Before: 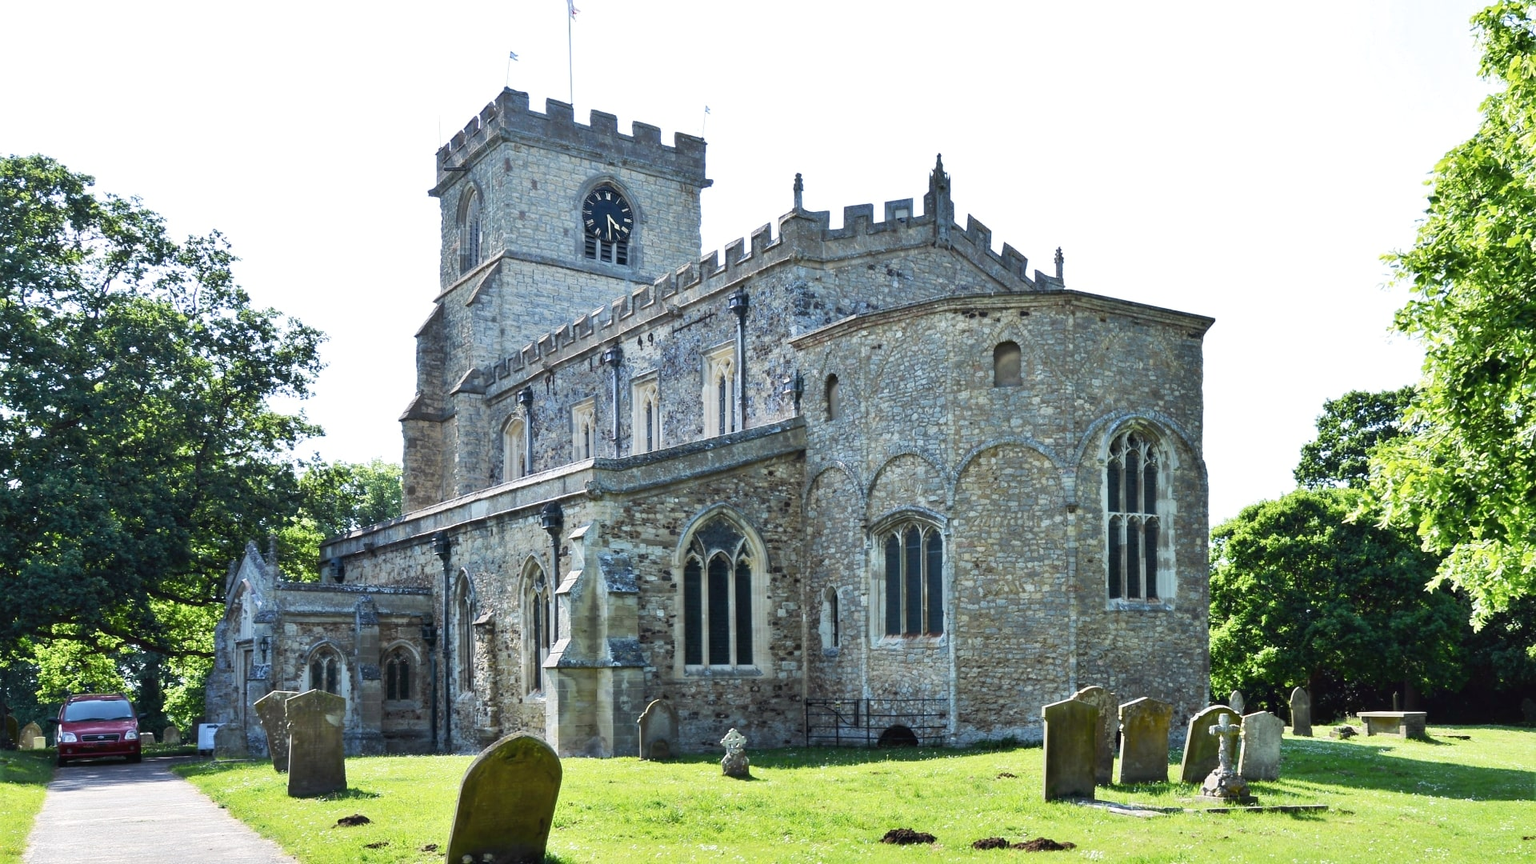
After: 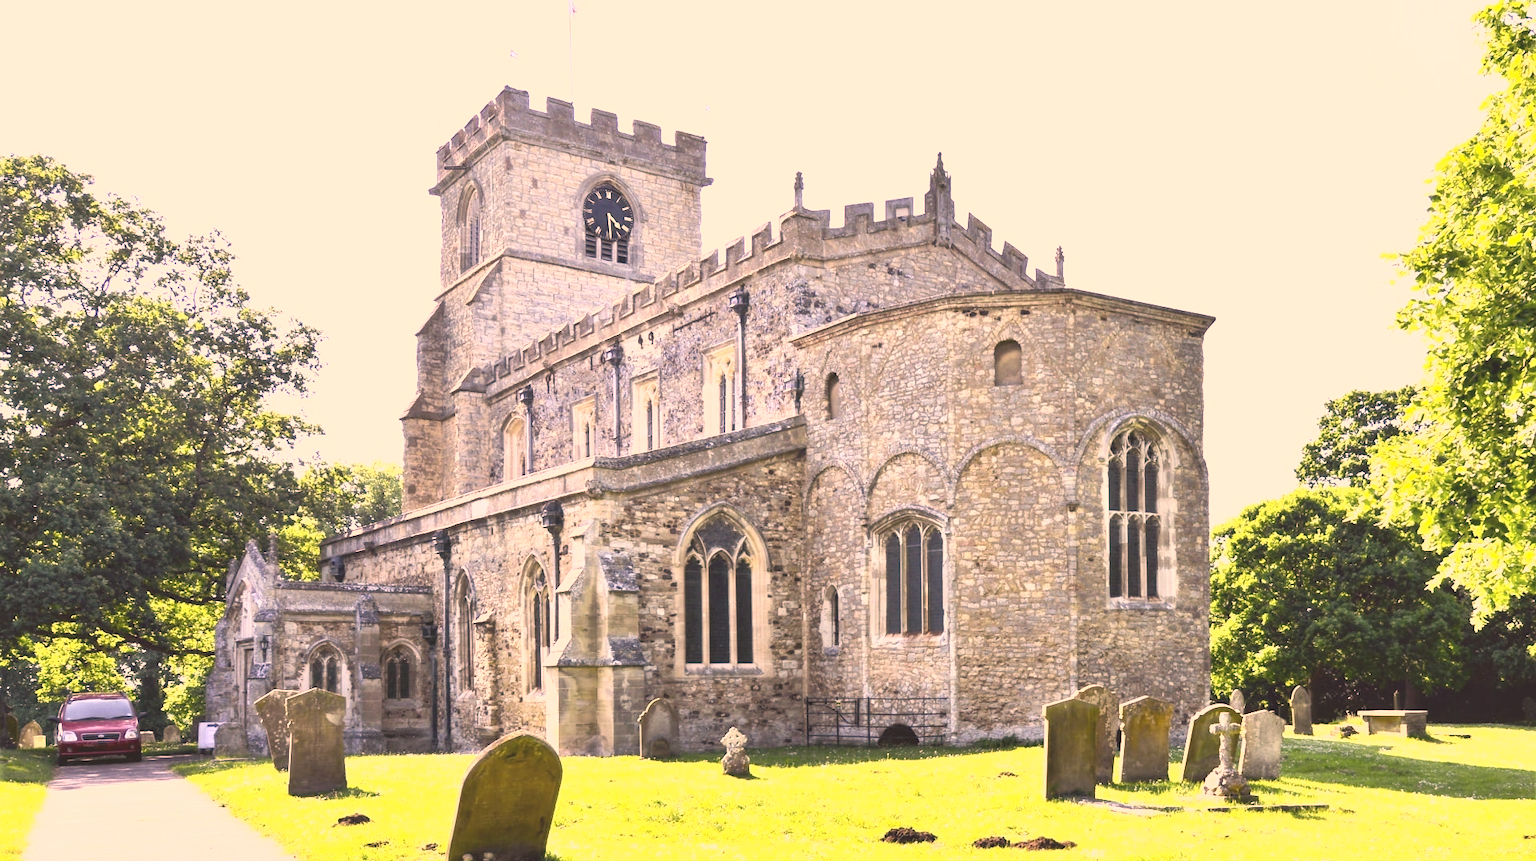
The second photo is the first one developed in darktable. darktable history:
crop: top 0.188%, bottom 0.145%
tone curve: curves: ch0 [(0, 0) (0.003, 0.115) (0.011, 0.133) (0.025, 0.157) (0.044, 0.182) (0.069, 0.209) (0.1, 0.239) (0.136, 0.279) (0.177, 0.326) (0.224, 0.379) (0.277, 0.436) (0.335, 0.507) (0.399, 0.587) (0.468, 0.671) (0.543, 0.75) (0.623, 0.837) (0.709, 0.916) (0.801, 0.978) (0.898, 0.985) (1, 1)], color space Lab, independent channels, preserve colors none
color correction: highlights a* 21.61, highlights b* 22.48
